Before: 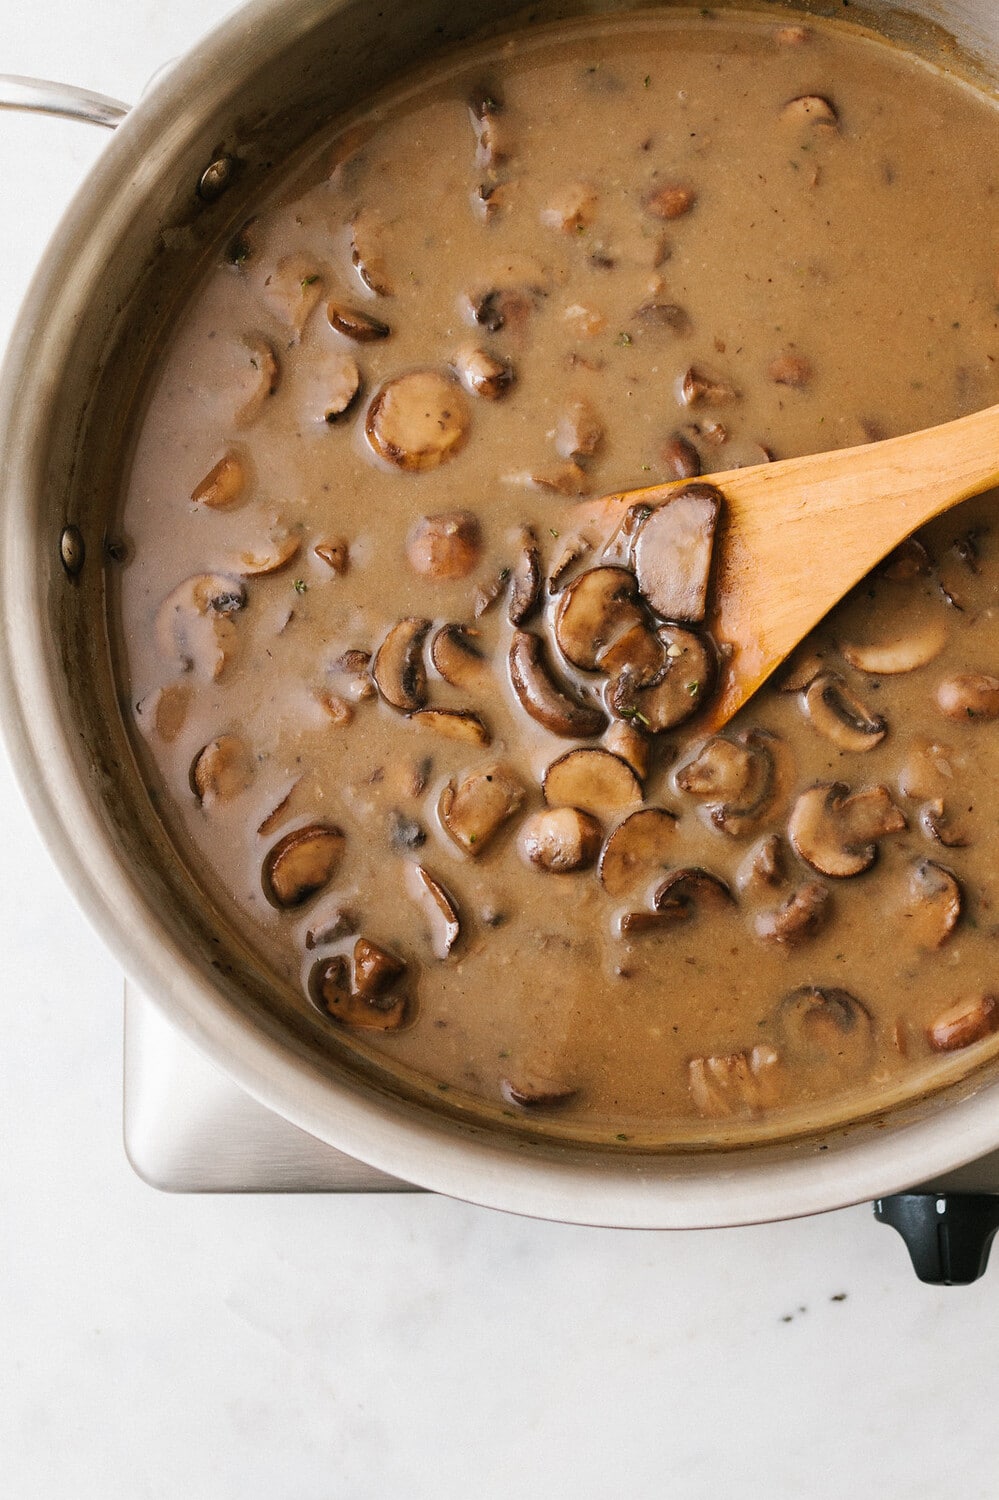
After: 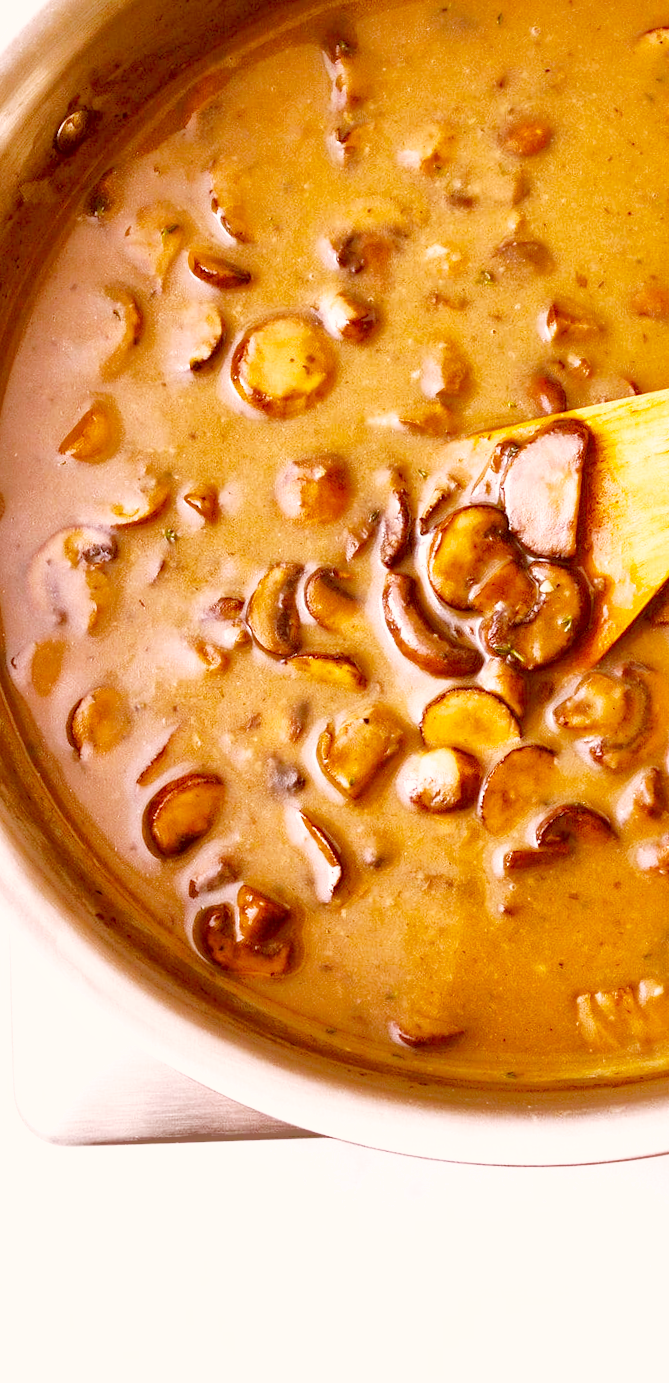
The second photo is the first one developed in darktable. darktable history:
rotate and perspective: rotation -2°, crop left 0.022, crop right 0.978, crop top 0.049, crop bottom 0.951
exposure: exposure 0.6 EV, compensate highlight preservation false
color balance rgb: linear chroma grading › global chroma 15%, perceptual saturation grading › global saturation 30%
base curve: curves: ch0 [(0, 0) (0.005, 0.002) (0.15, 0.3) (0.4, 0.7) (0.75, 0.95) (1, 1)], preserve colors none
color correction: highlights a* 9.03, highlights b* 8.71, shadows a* 40, shadows b* 40, saturation 0.8
shadows and highlights: shadows 60, highlights -60
crop and rotate: left 12.648%, right 20.685%
white balance: red 0.924, blue 1.095
